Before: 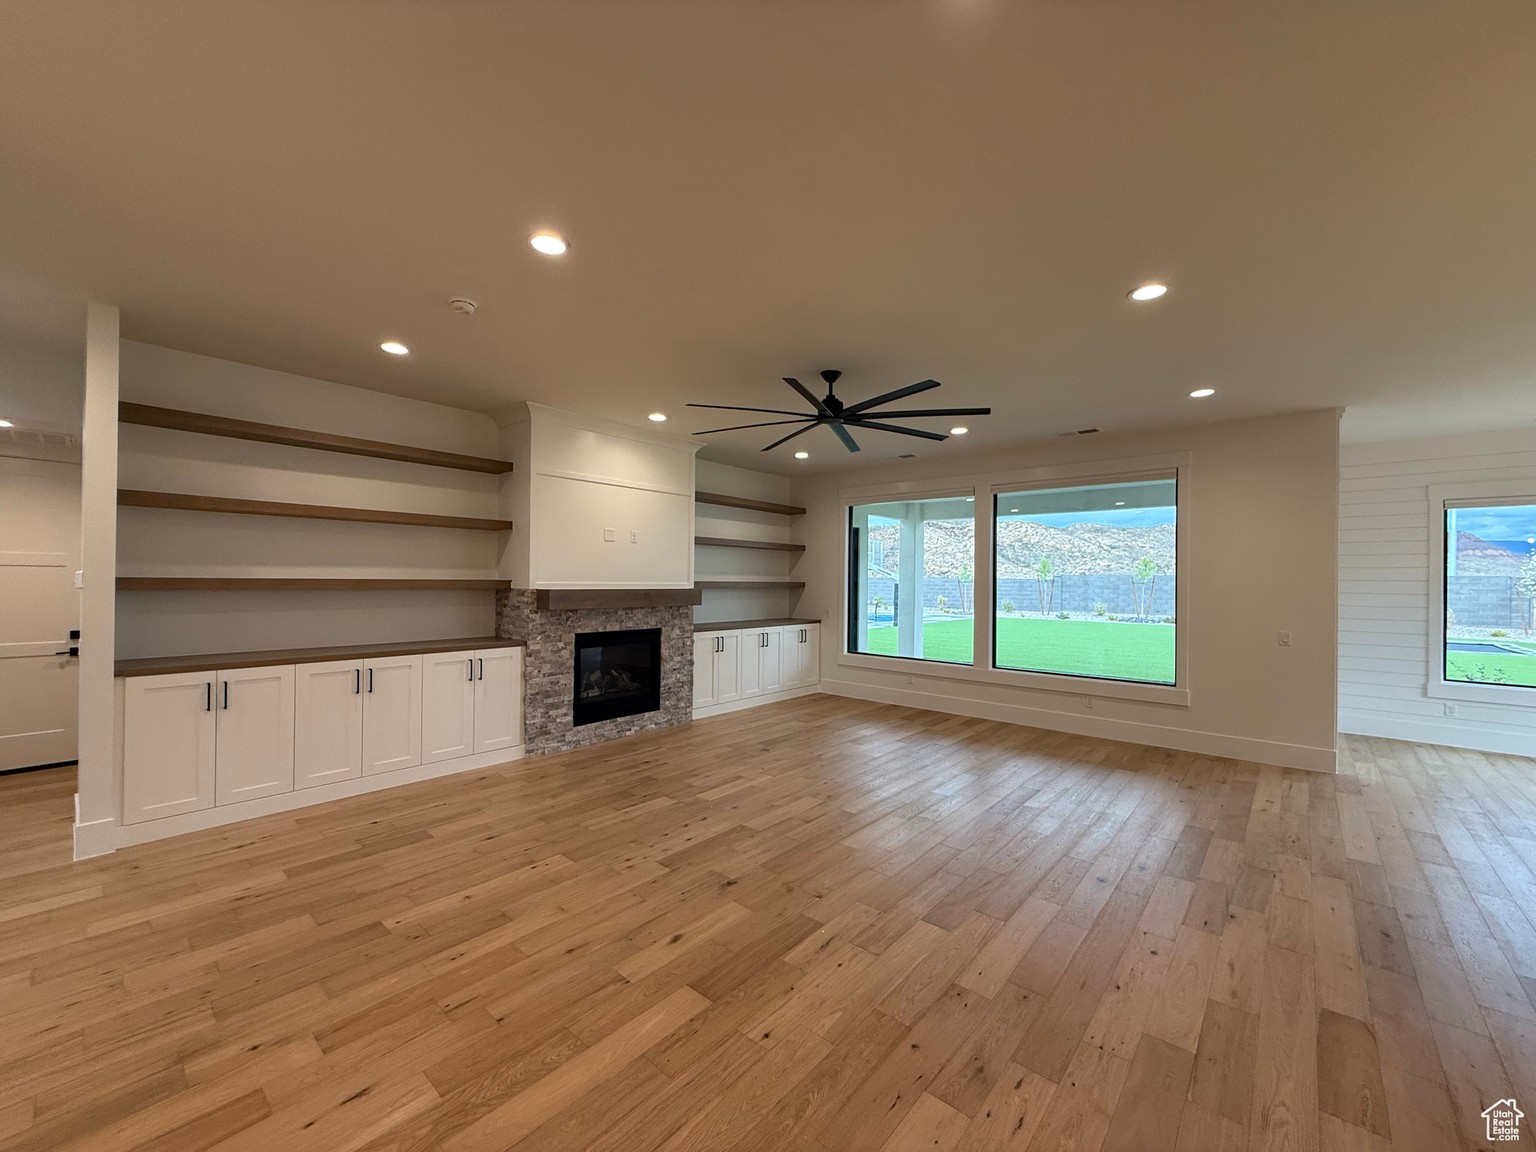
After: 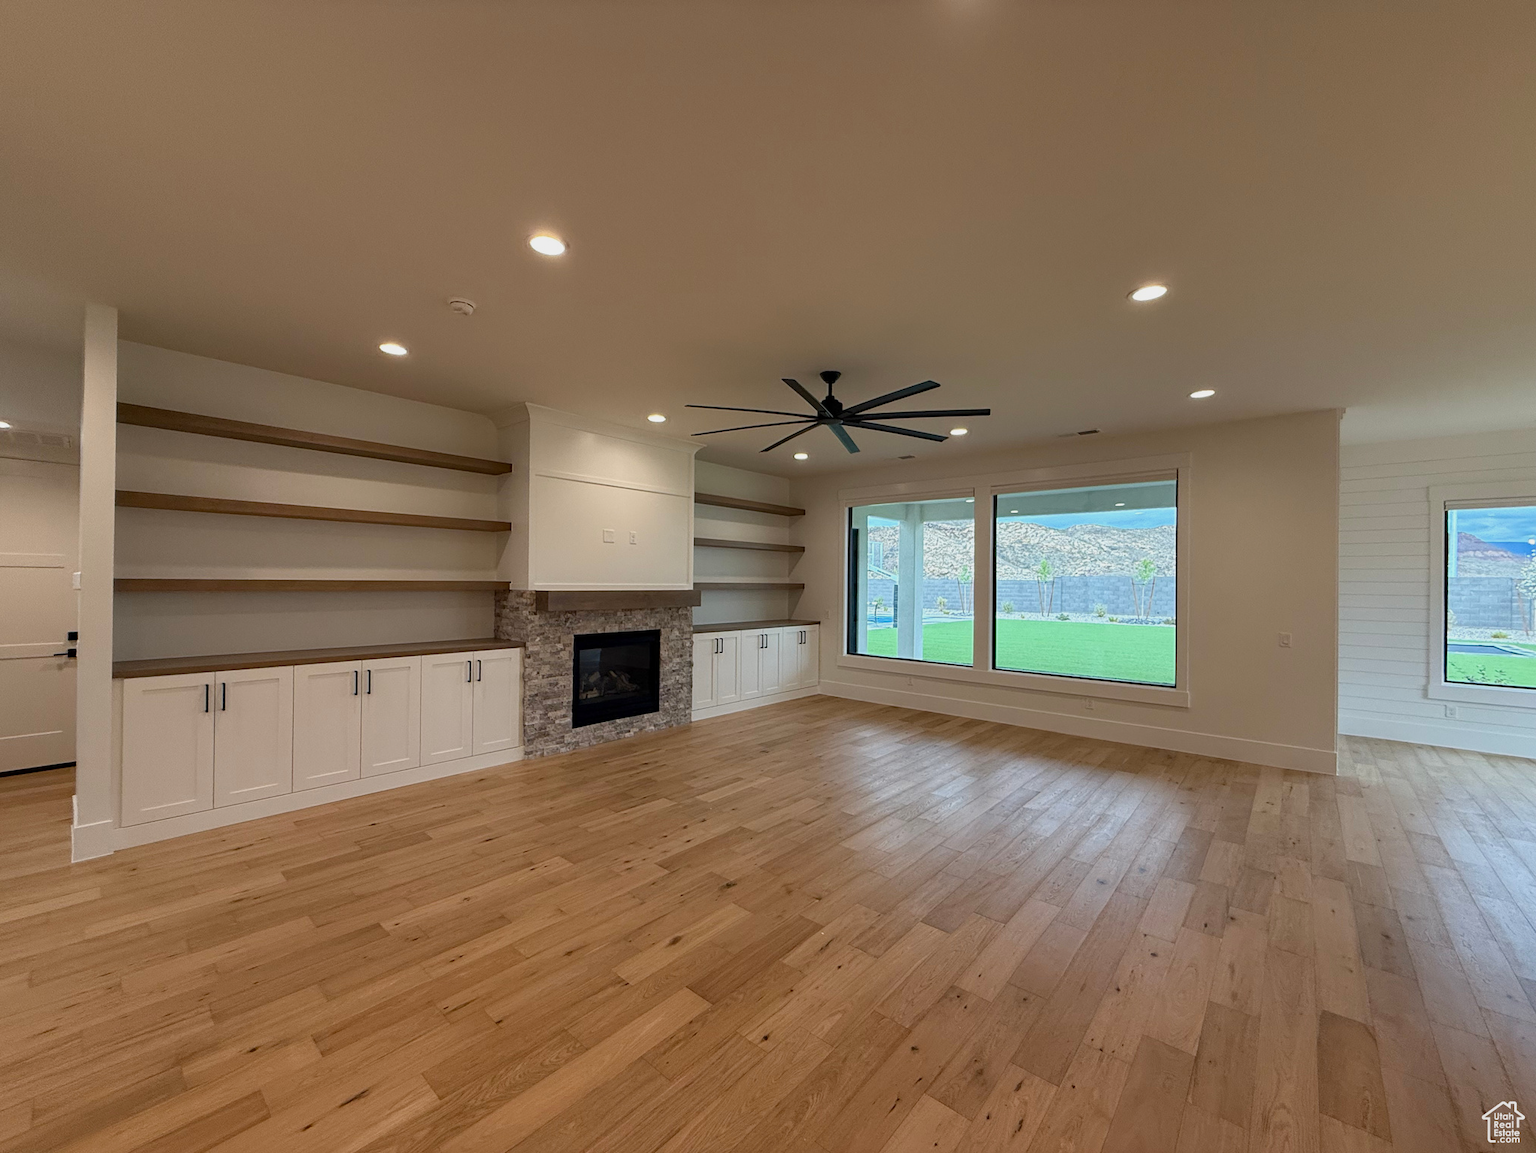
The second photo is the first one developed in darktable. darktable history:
crop: left 0.152%
color balance rgb: power › luminance -3.947%, power › hue 145.36°, perceptual saturation grading › global saturation 1.851%, perceptual saturation grading › highlights -3.075%, perceptual saturation grading › mid-tones 4.701%, perceptual saturation grading › shadows 7.369%, contrast -9.56%
